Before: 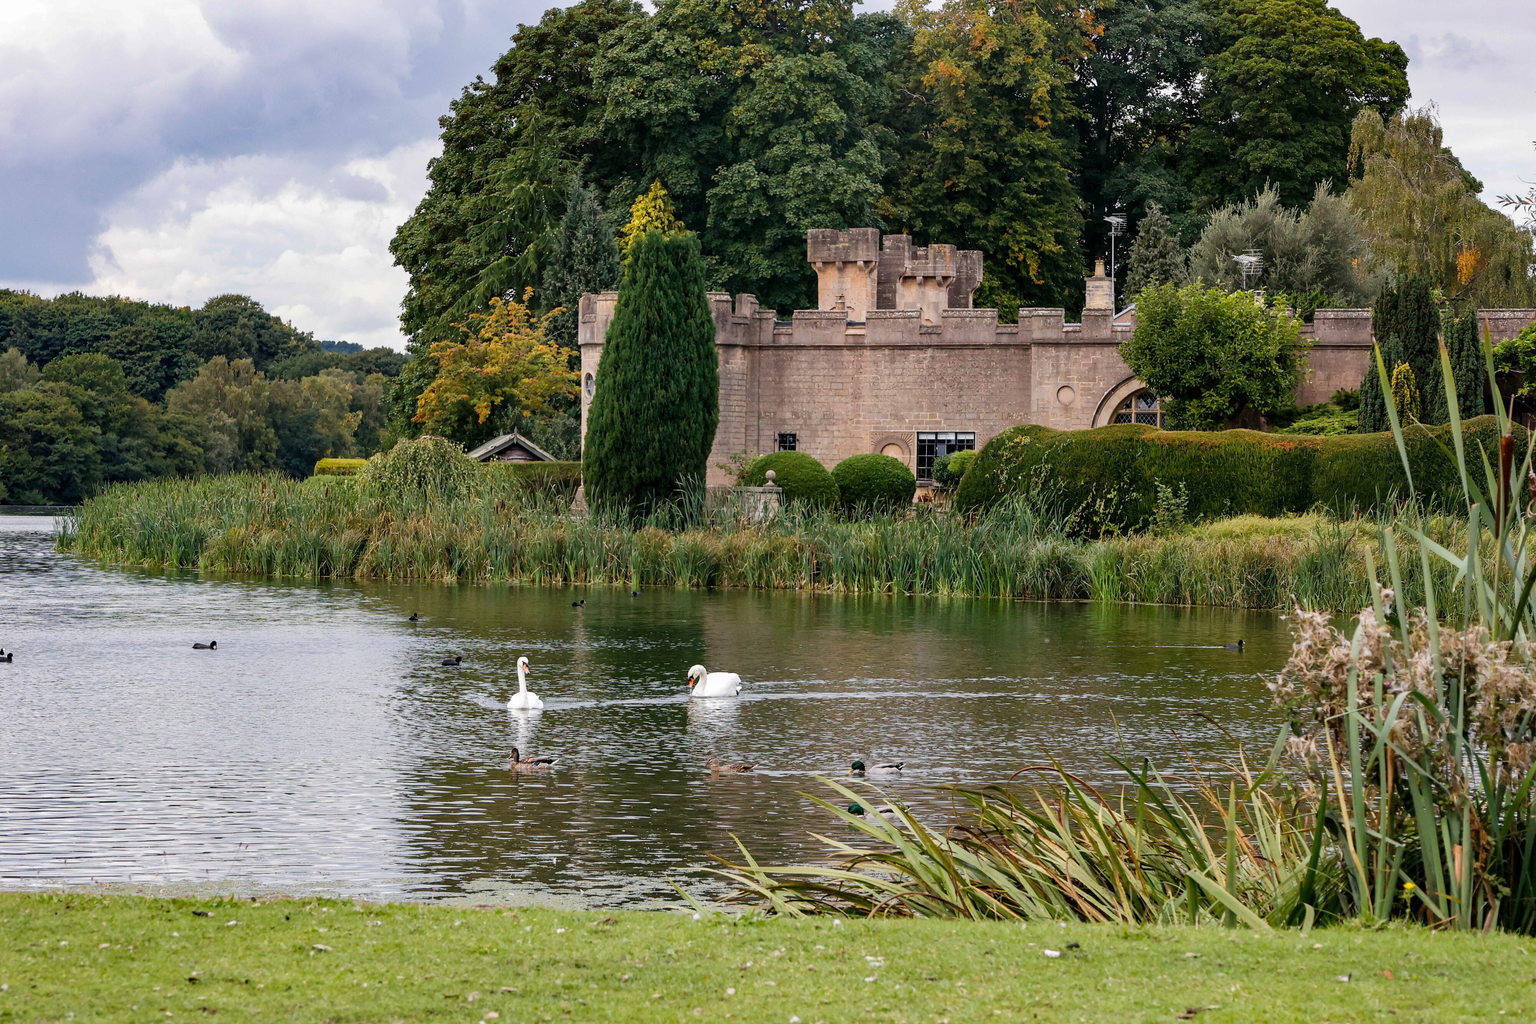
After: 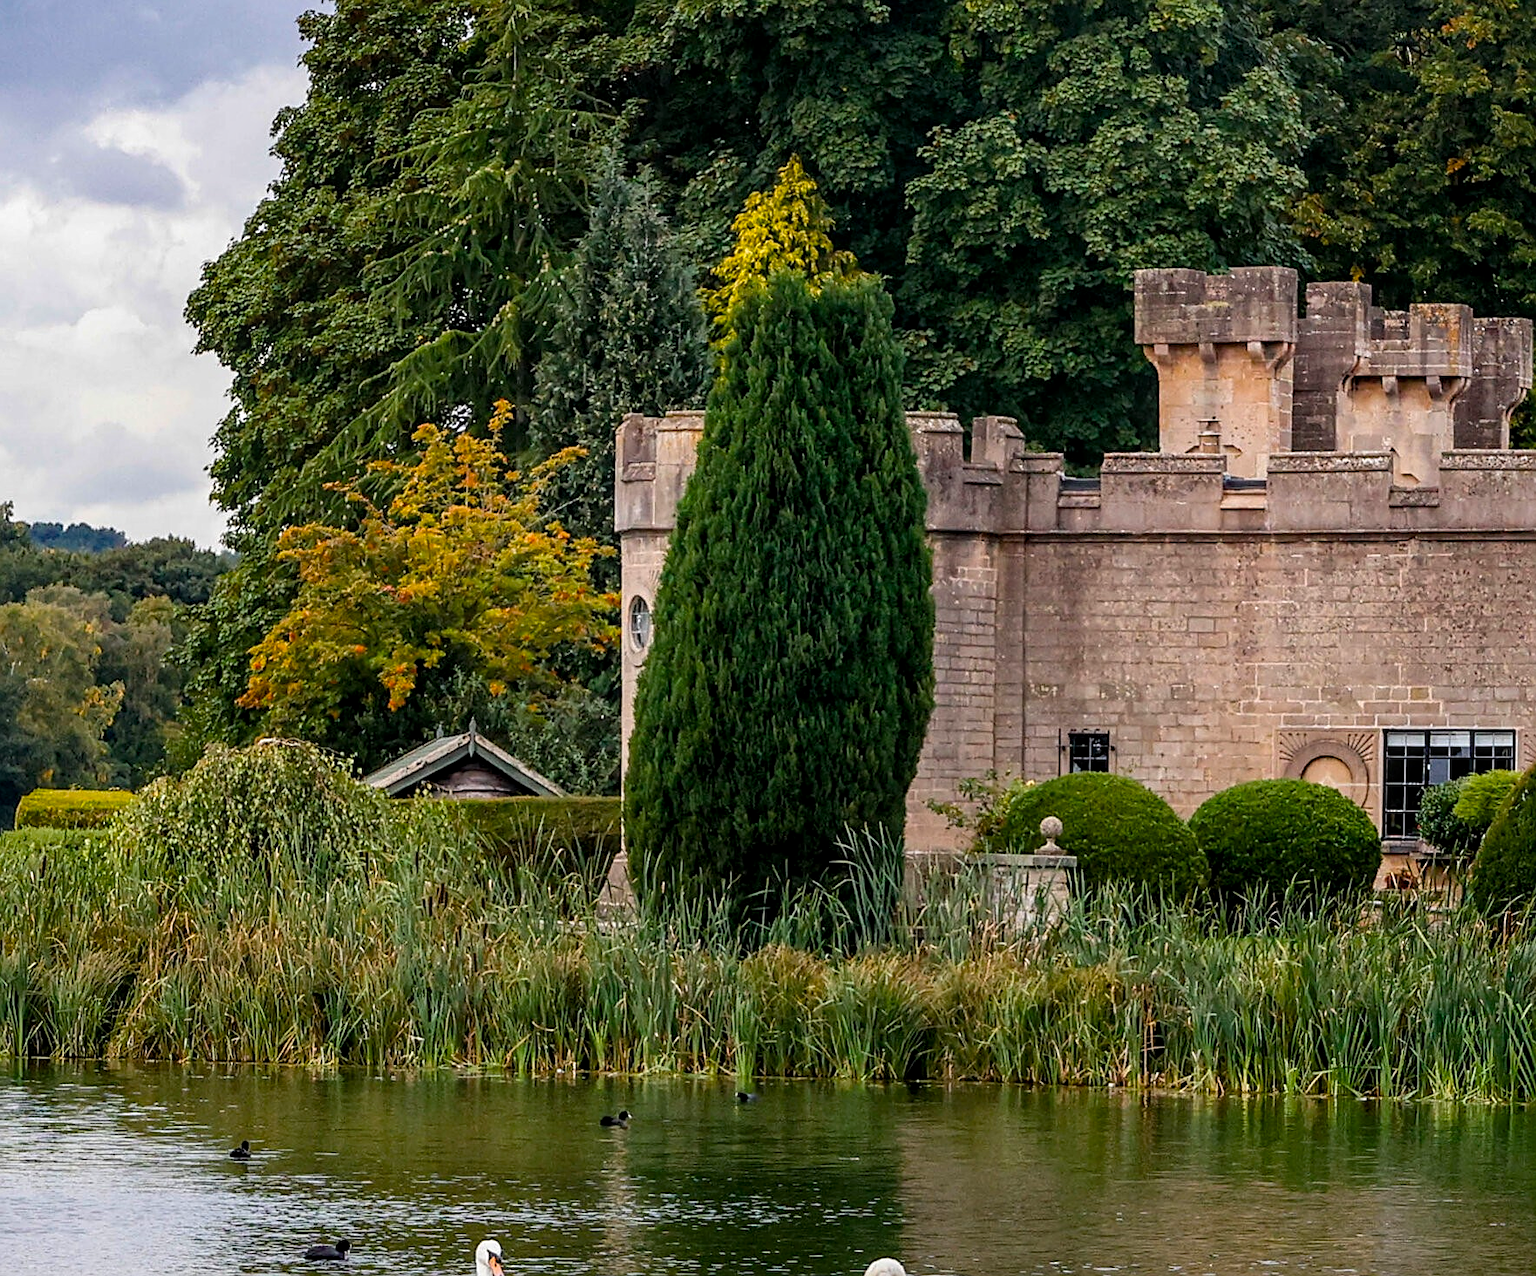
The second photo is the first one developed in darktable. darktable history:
color balance rgb: perceptual saturation grading › global saturation 11.529%, global vibrance 16.081%, saturation formula JzAzBz (2021)
local contrast: on, module defaults
sharpen: on, module defaults
crop: left 20.027%, top 10.8%, right 35.922%, bottom 34.294%
